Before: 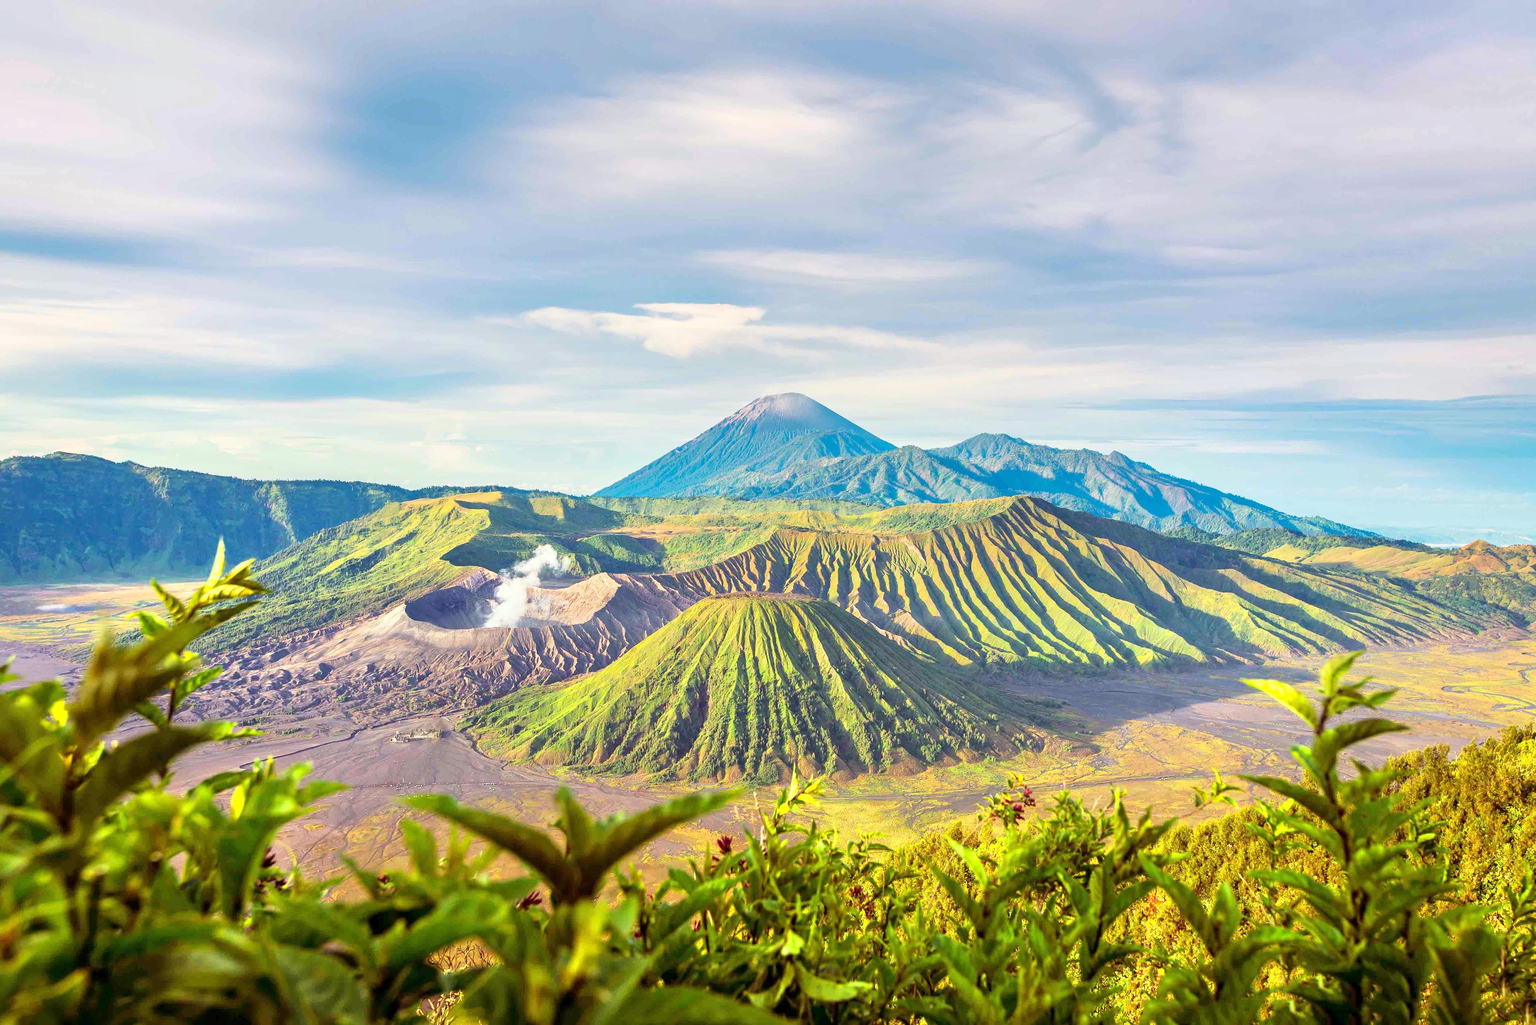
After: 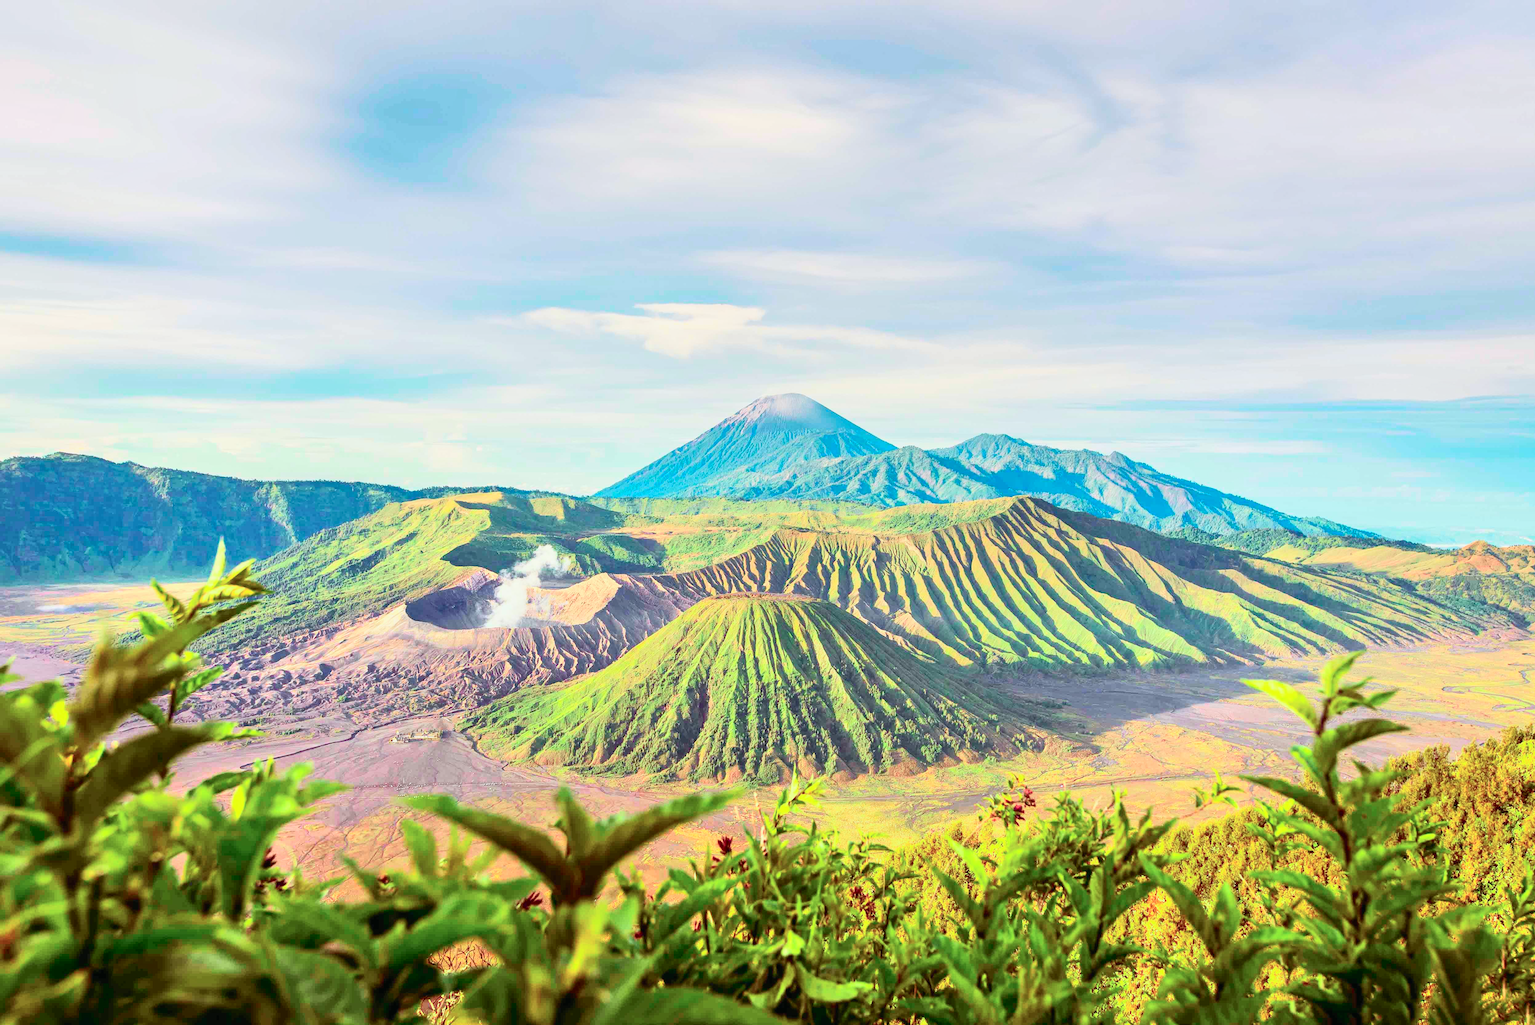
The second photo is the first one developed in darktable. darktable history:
tone curve: curves: ch0 [(0, 0.013) (0.104, 0.103) (0.258, 0.267) (0.448, 0.487) (0.709, 0.794) (0.895, 0.915) (0.994, 0.971)]; ch1 [(0, 0) (0.335, 0.298) (0.446, 0.413) (0.488, 0.484) (0.515, 0.508) (0.584, 0.623) (0.635, 0.661) (1, 1)]; ch2 [(0, 0) (0.314, 0.306) (0.436, 0.447) (0.502, 0.503) (0.538, 0.541) (0.568, 0.603) (0.641, 0.635) (0.717, 0.701) (1, 1)], color space Lab, independent channels, preserve colors none
